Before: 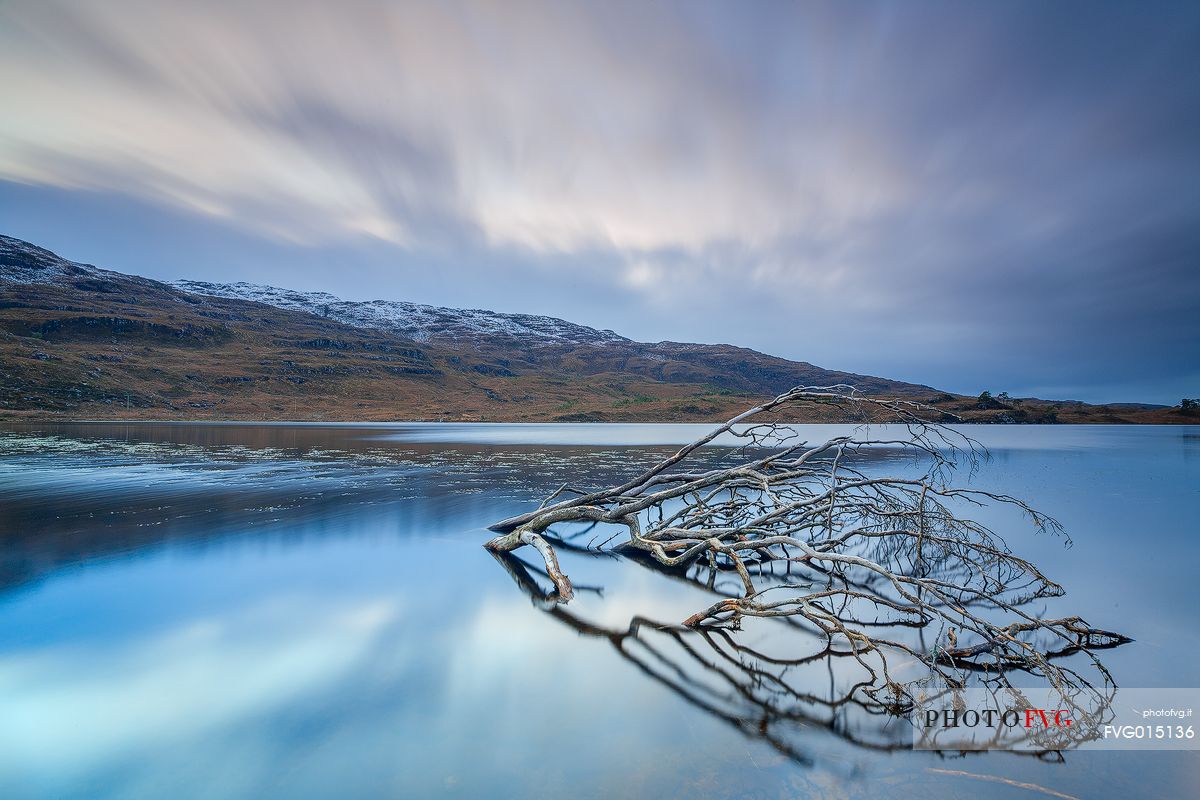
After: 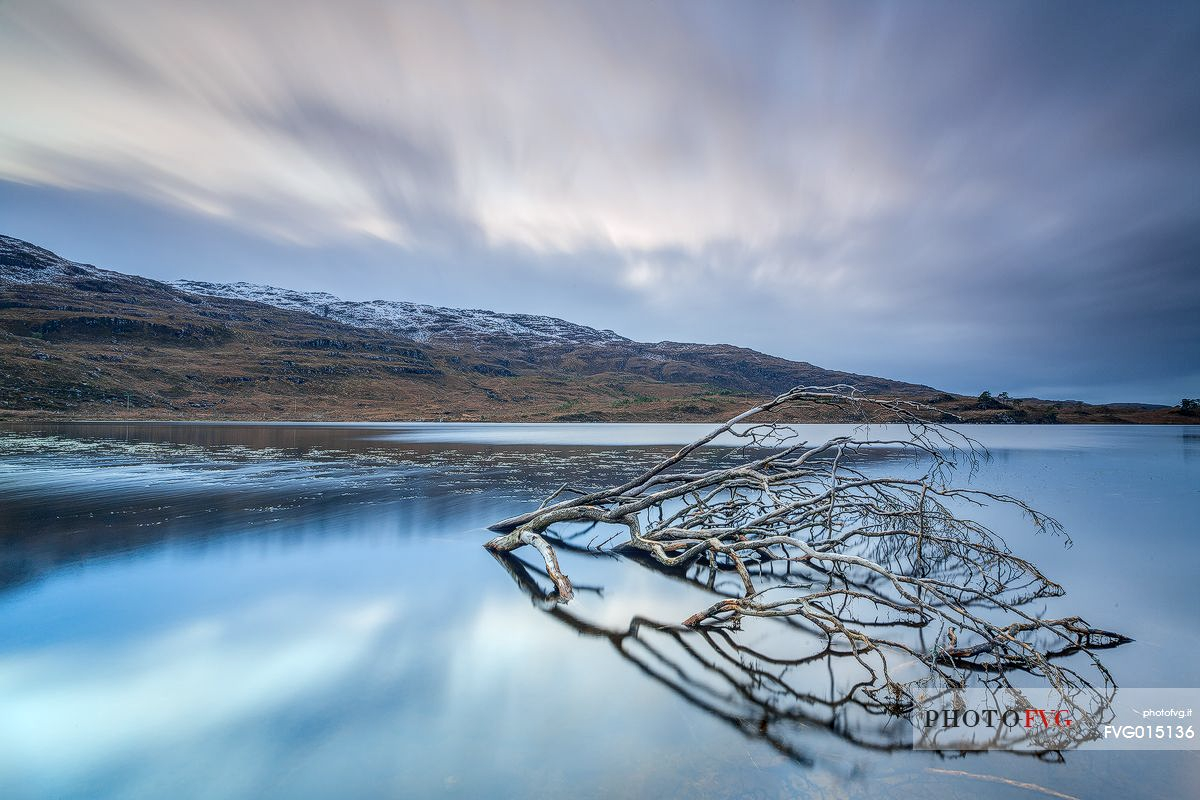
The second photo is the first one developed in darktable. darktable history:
color balance: contrast -15%
tone equalizer: -8 EV -0.417 EV, -7 EV -0.389 EV, -6 EV -0.333 EV, -5 EV -0.222 EV, -3 EV 0.222 EV, -2 EV 0.333 EV, -1 EV 0.389 EV, +0 EV 0.417 EV, edges refinement/feathering 500, mask exposure compensation -1.57 EV, preserve details no
white balance: red 1, blue 1
local contrast: on, module defaults
